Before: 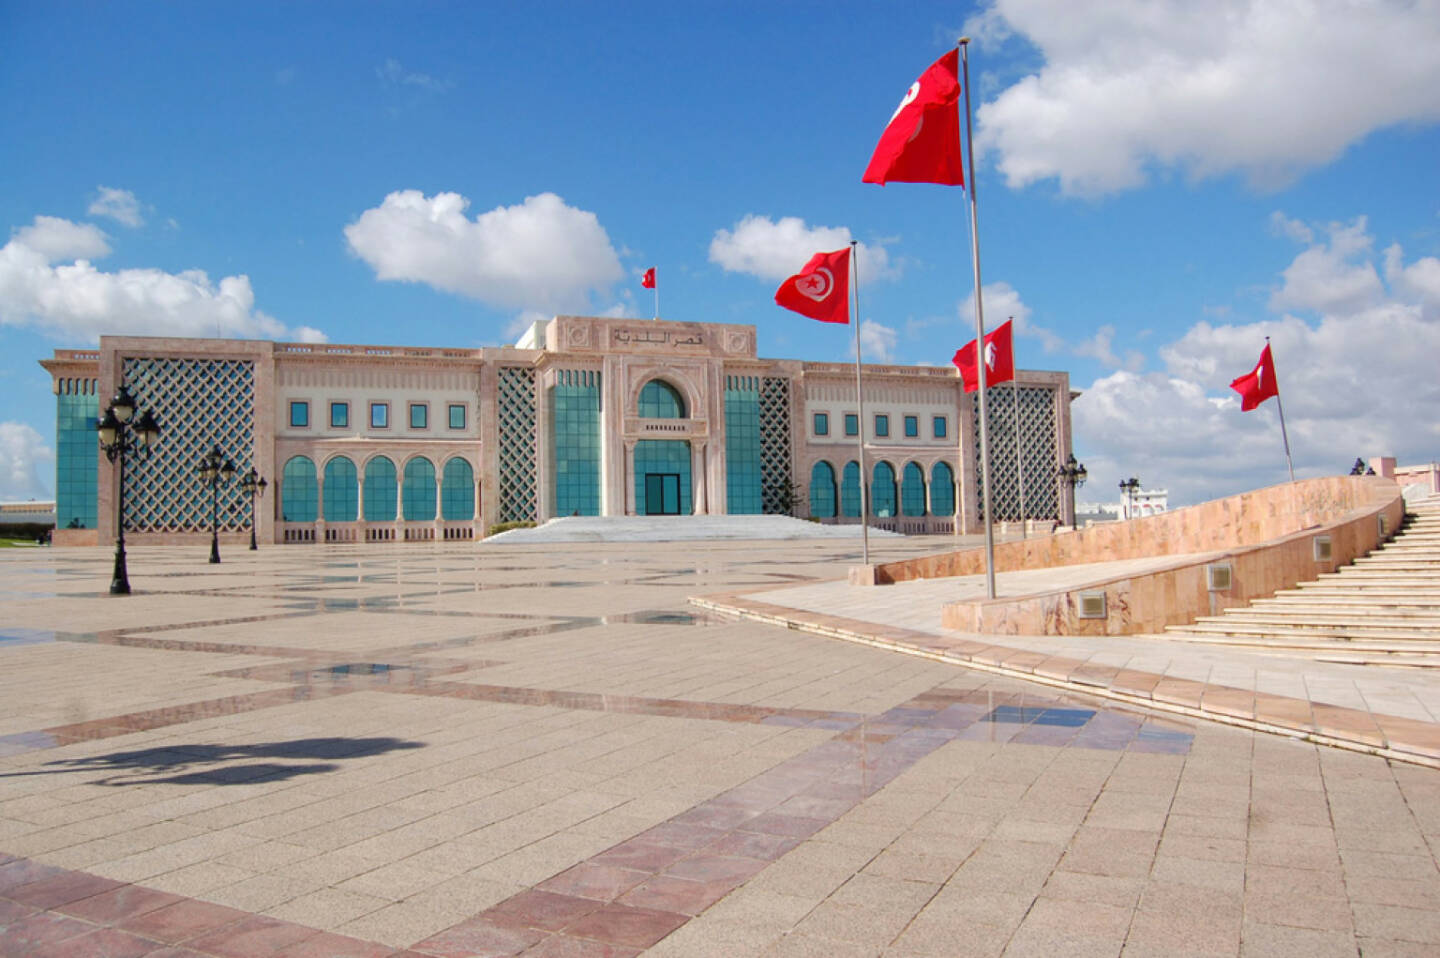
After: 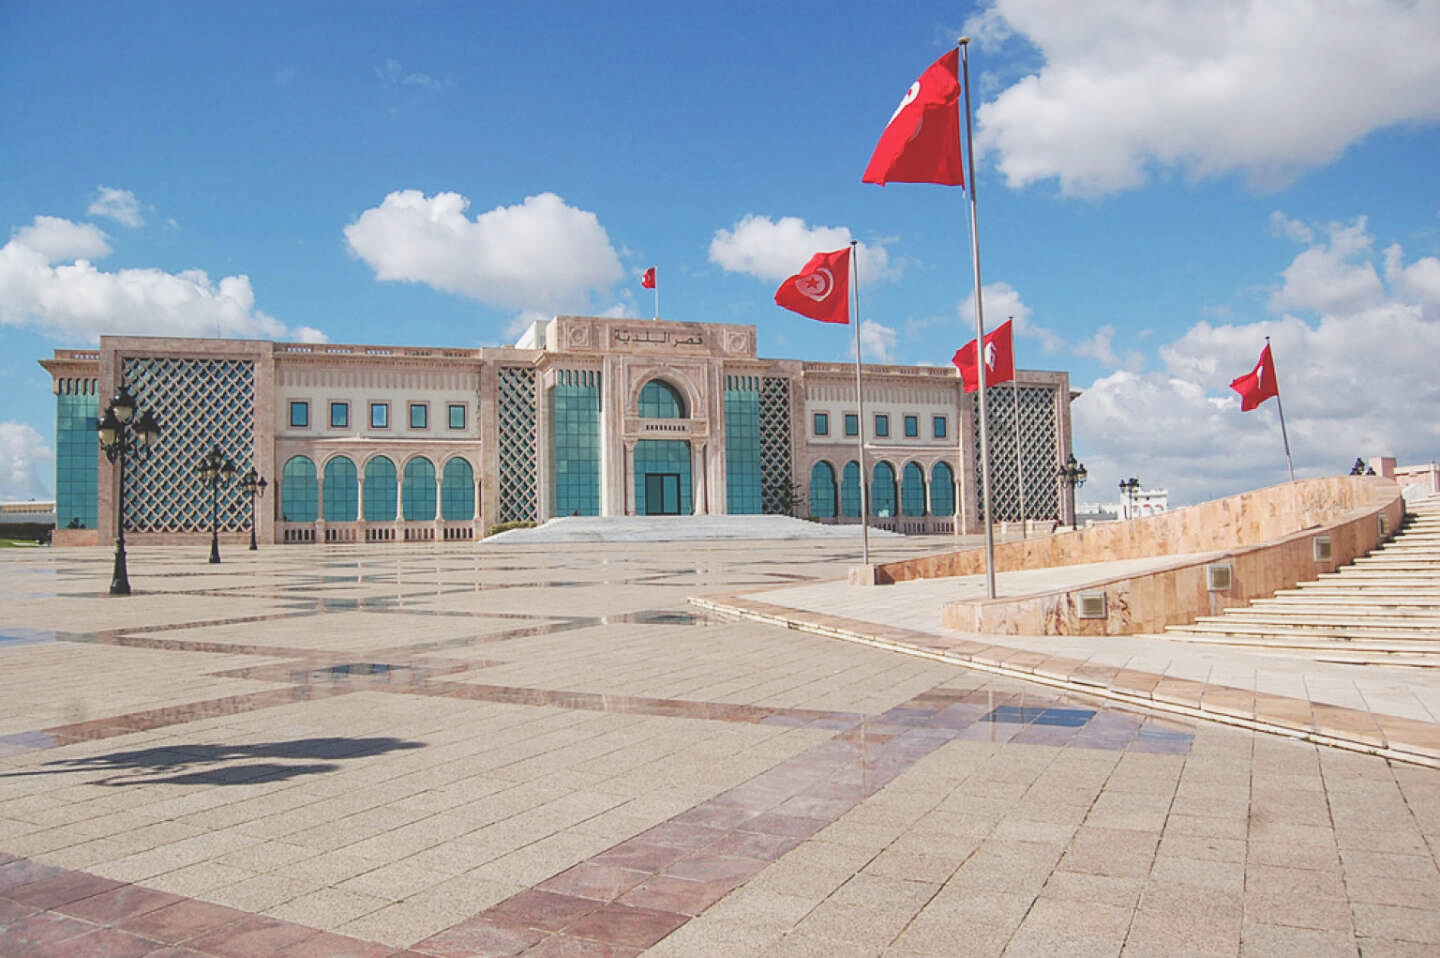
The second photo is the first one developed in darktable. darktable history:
exposure: black level correction -0.038, exposure -0.497 EV, compensate highlight preservation false
base curve: curves: ch0 [(0, 0) (0.088, 0.125) (0.176, 0.251) (0.354, 0.501) (0.613, 0.749) (1, 0.877)], preserve colors none
sharpen: on, module defaults
local contrast: on, module defaults
